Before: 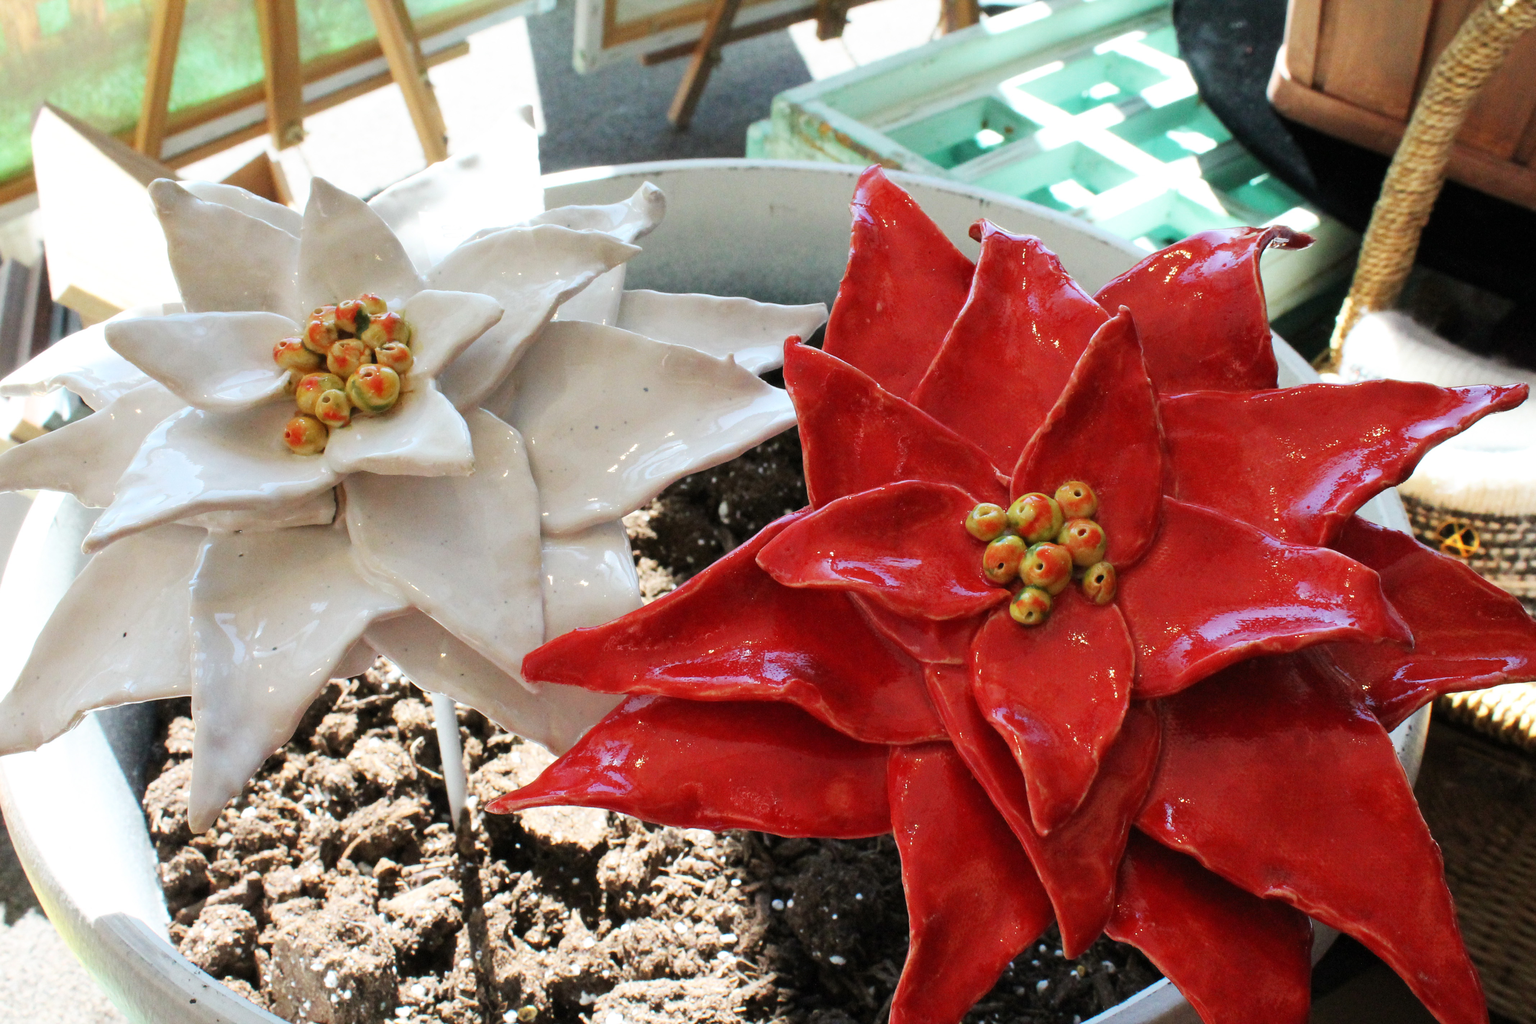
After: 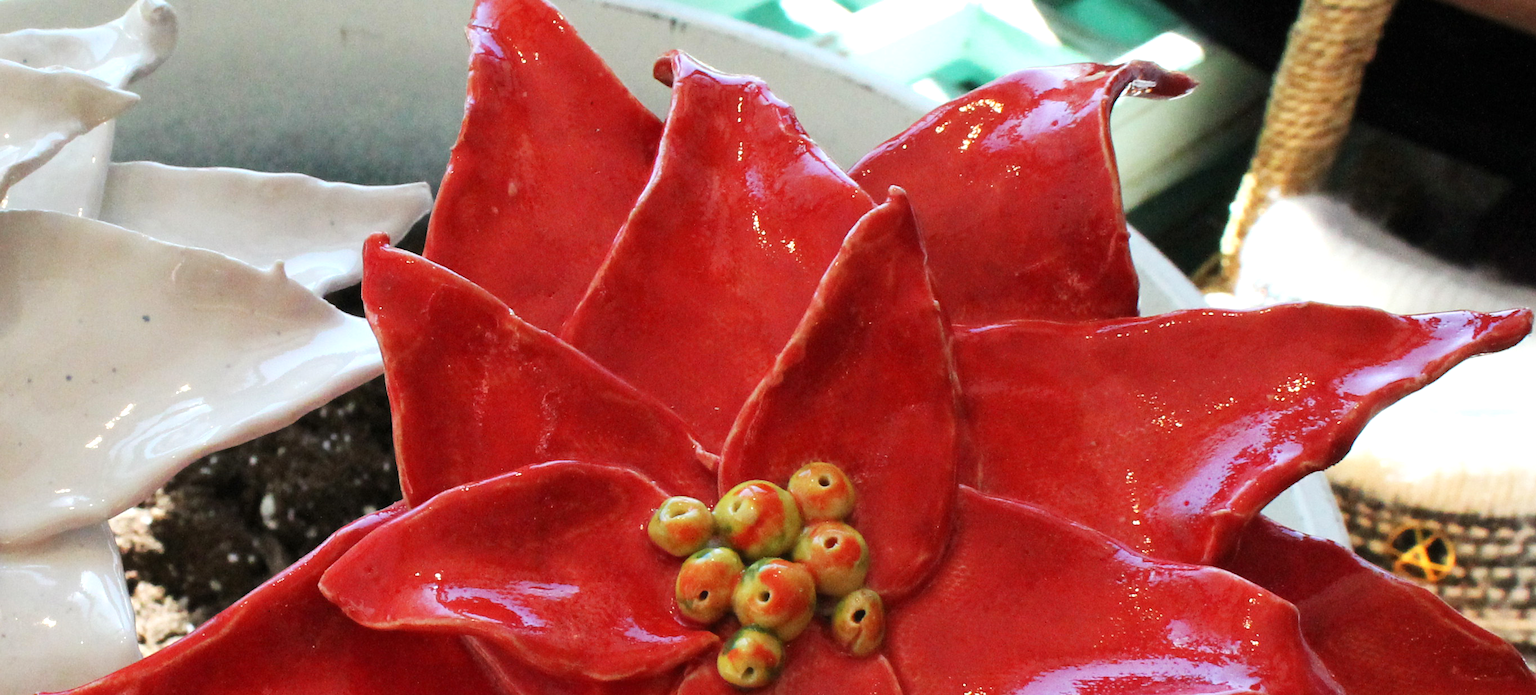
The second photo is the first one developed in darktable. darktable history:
crop: left 36.005%, top 18.293%, right 0.31%, bottom 38.444%
exposure: exposure 0.2 EV, compensate highlight preservation false
